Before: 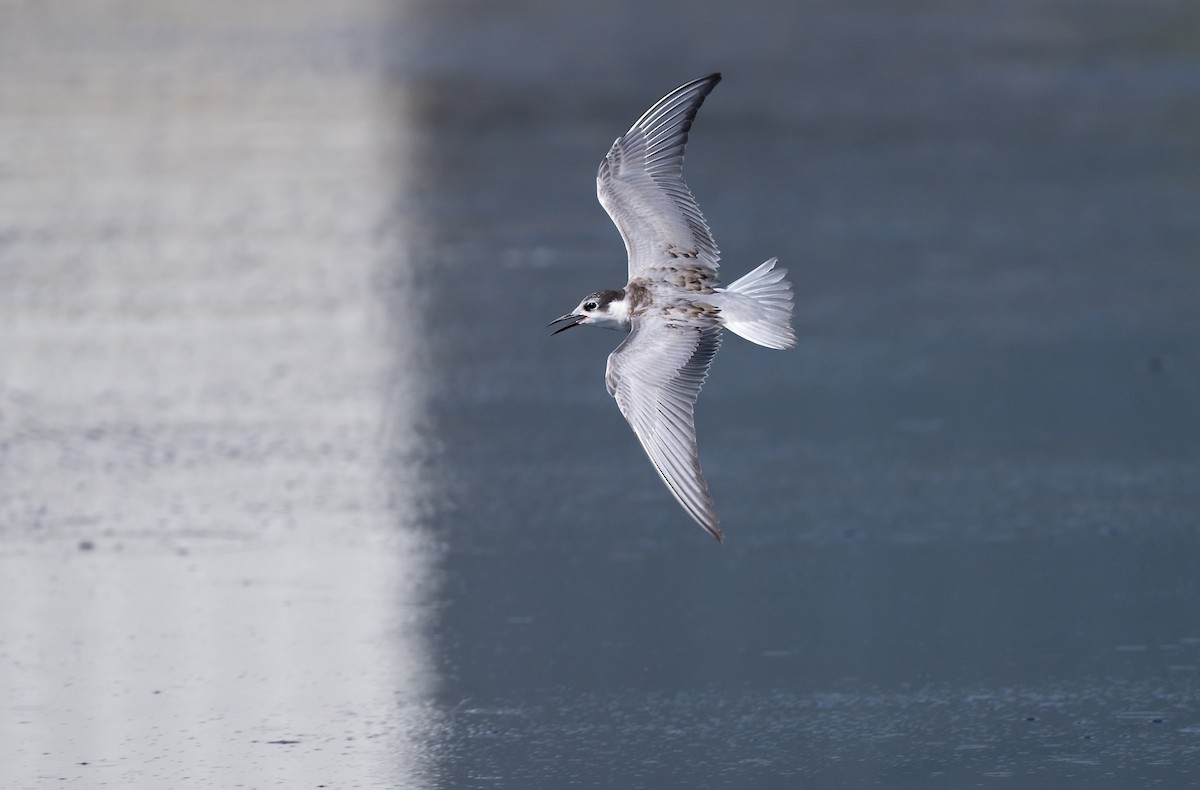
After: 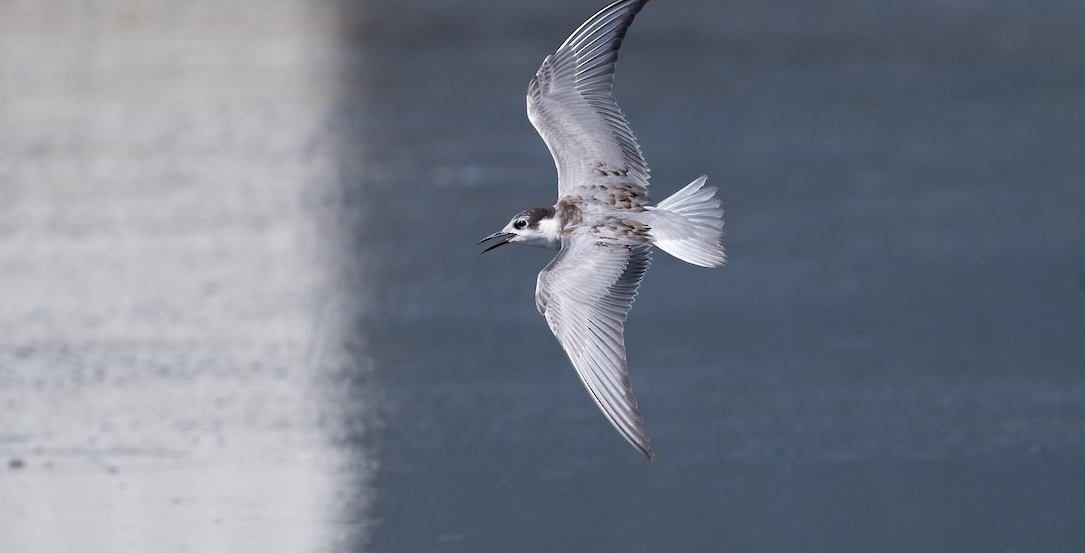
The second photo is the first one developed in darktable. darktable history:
crop: left 5.854%, top 10.466%, right 3.67%, bottom 19.471%
